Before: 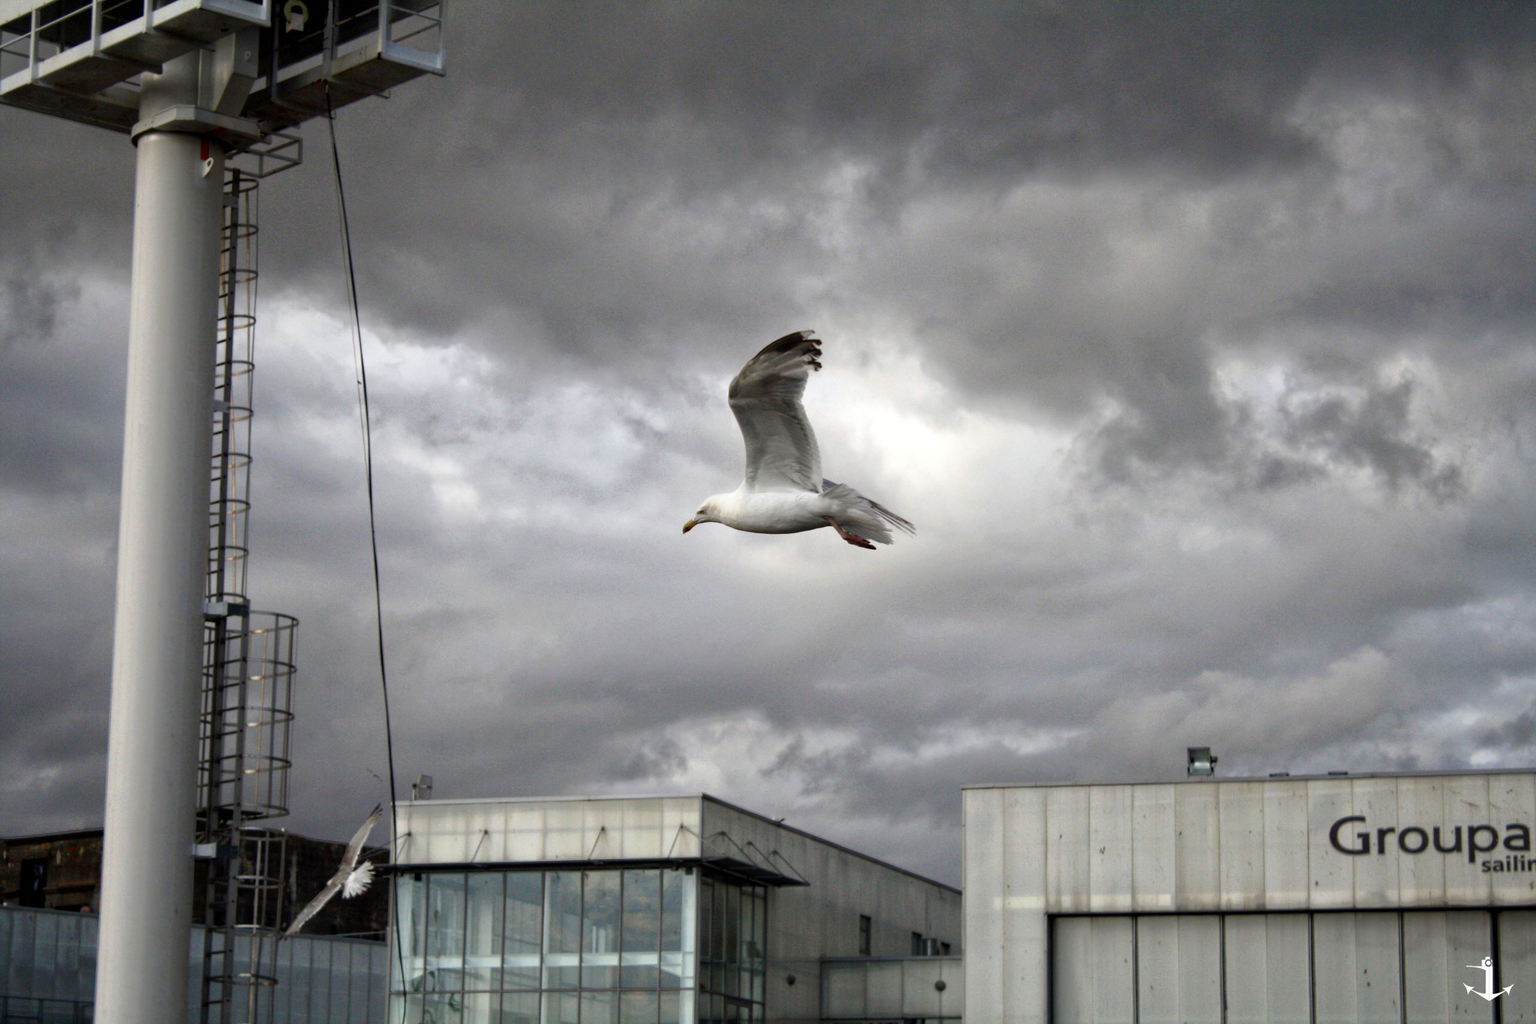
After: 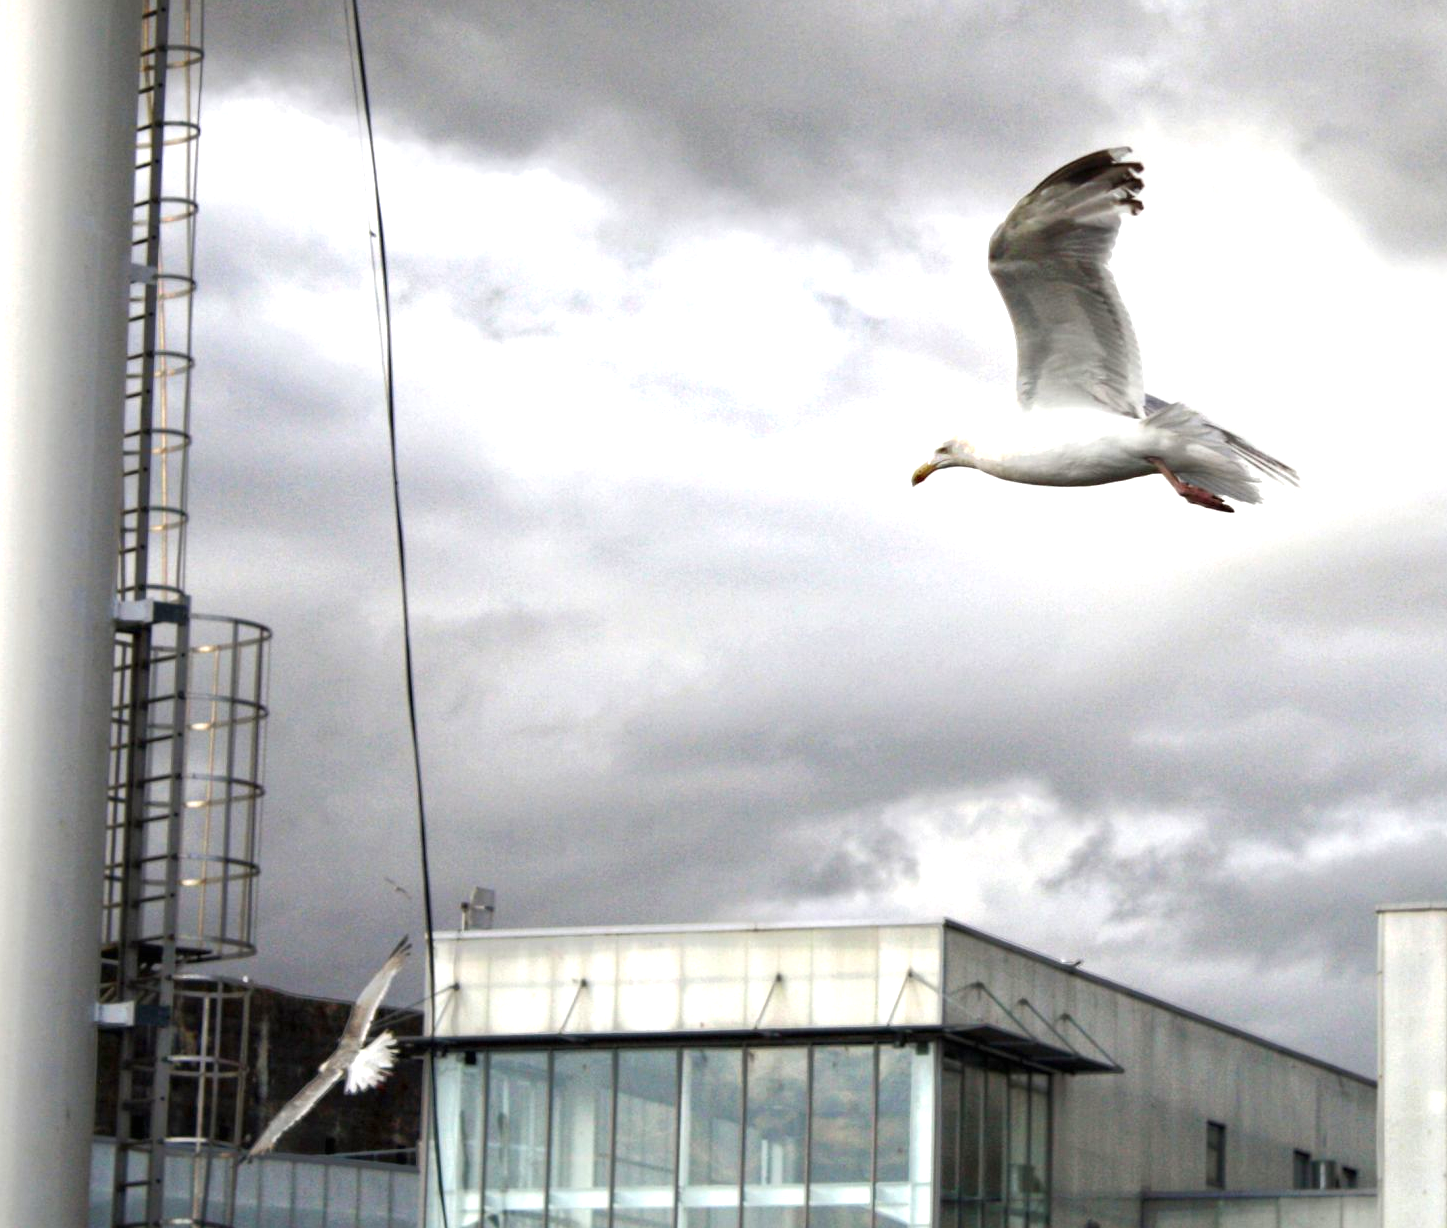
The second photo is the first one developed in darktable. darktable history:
crop: left 8.828%, top 23.656%, right 34.628%, bottom 4.344%
exposure: black level correction 0, exposure 1.027 EV, compensate highlight preservation false
